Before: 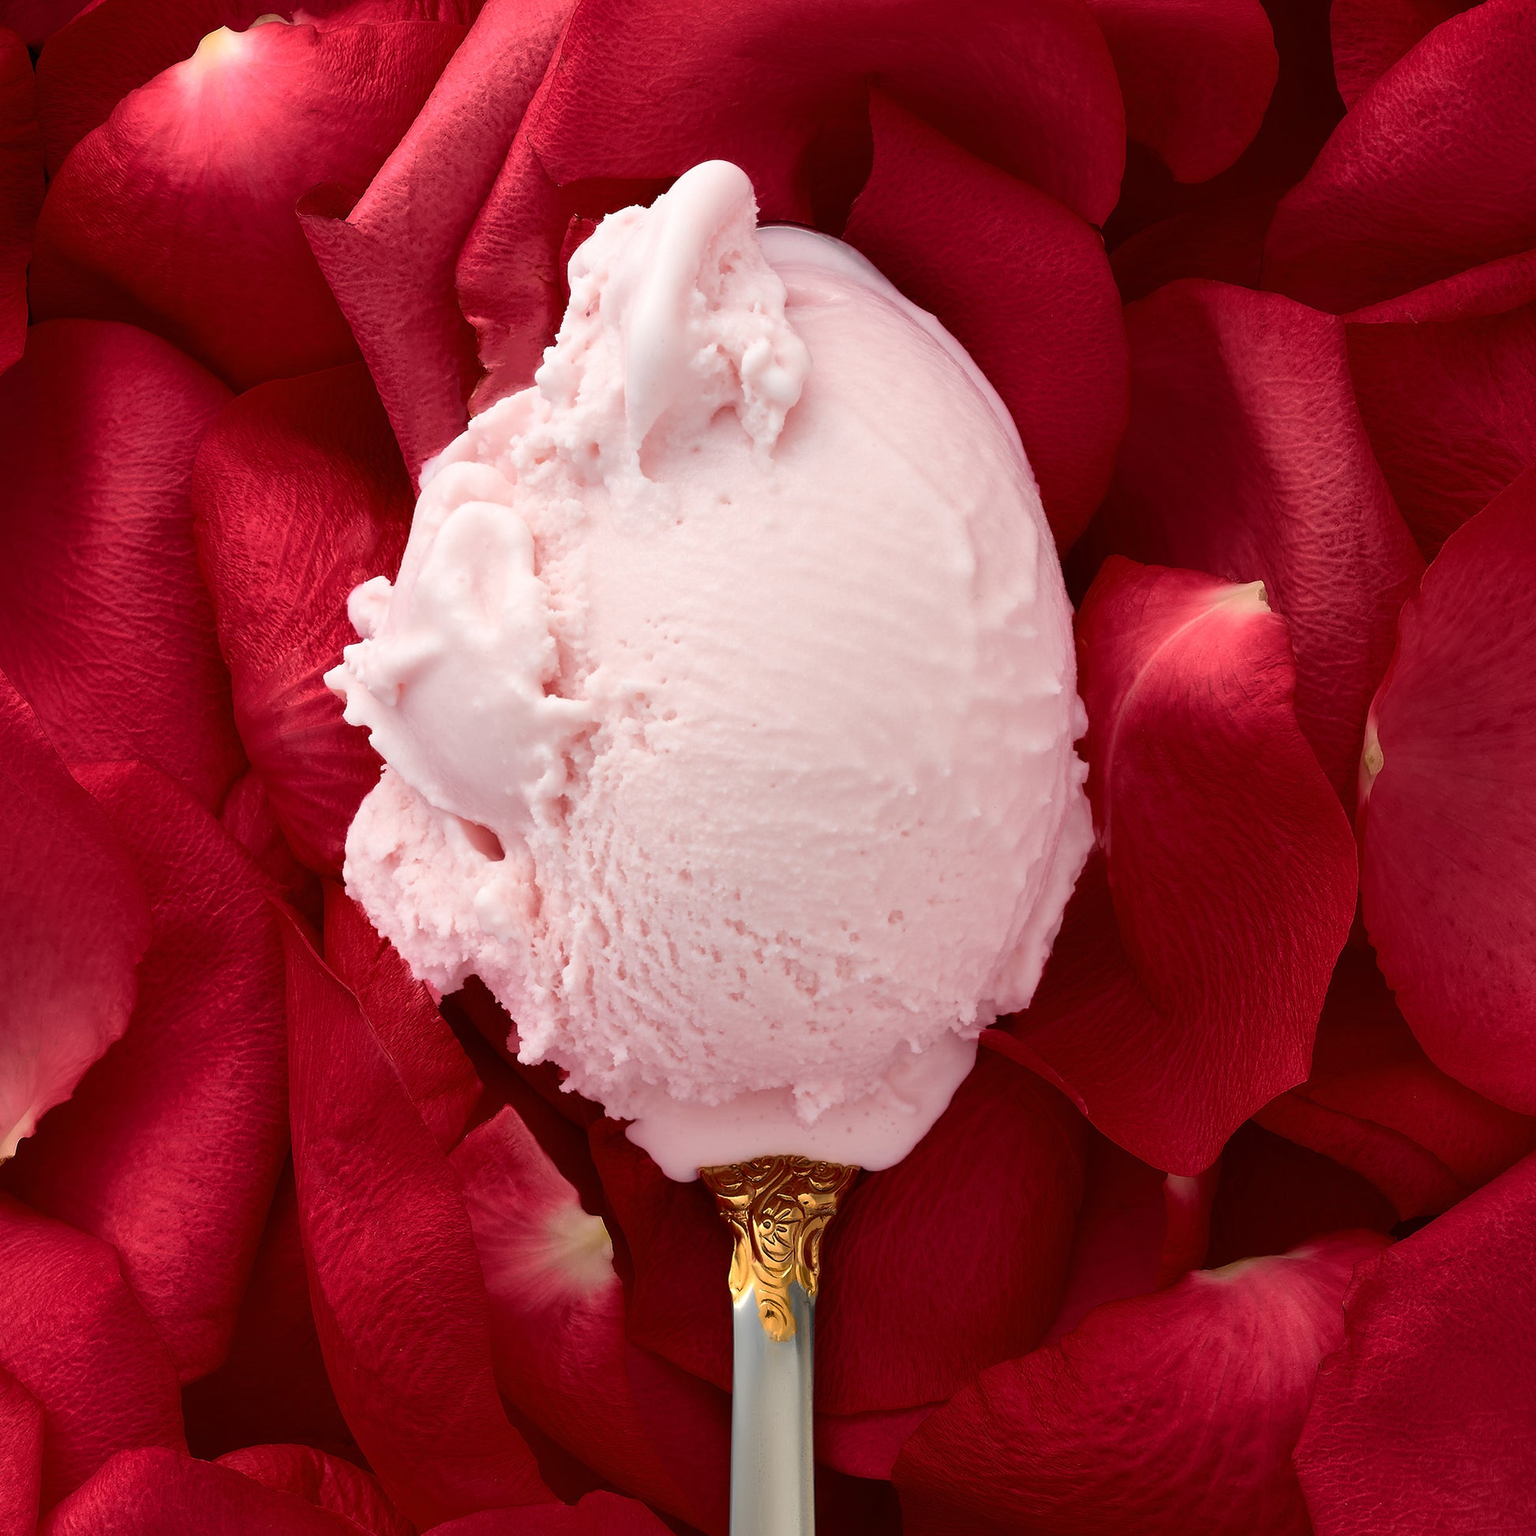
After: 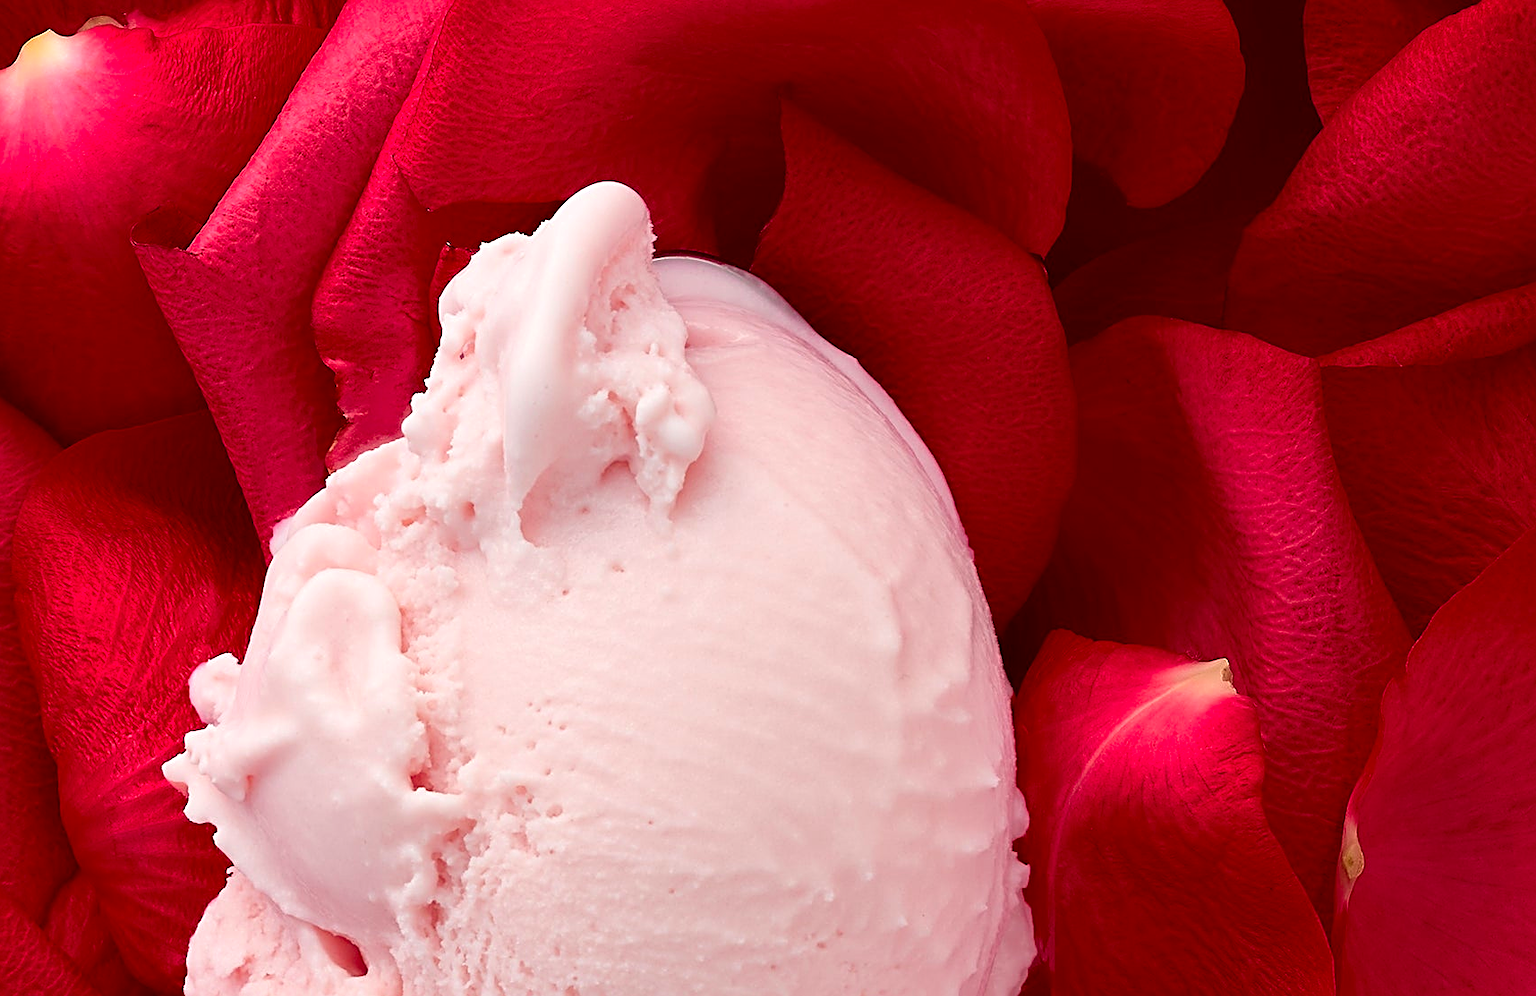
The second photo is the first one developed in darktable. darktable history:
sharpen: radius 2.676, amount 0.669
color correction: saturation 1.32
crop and rotate: left 11.812%, bottom 42.776%
